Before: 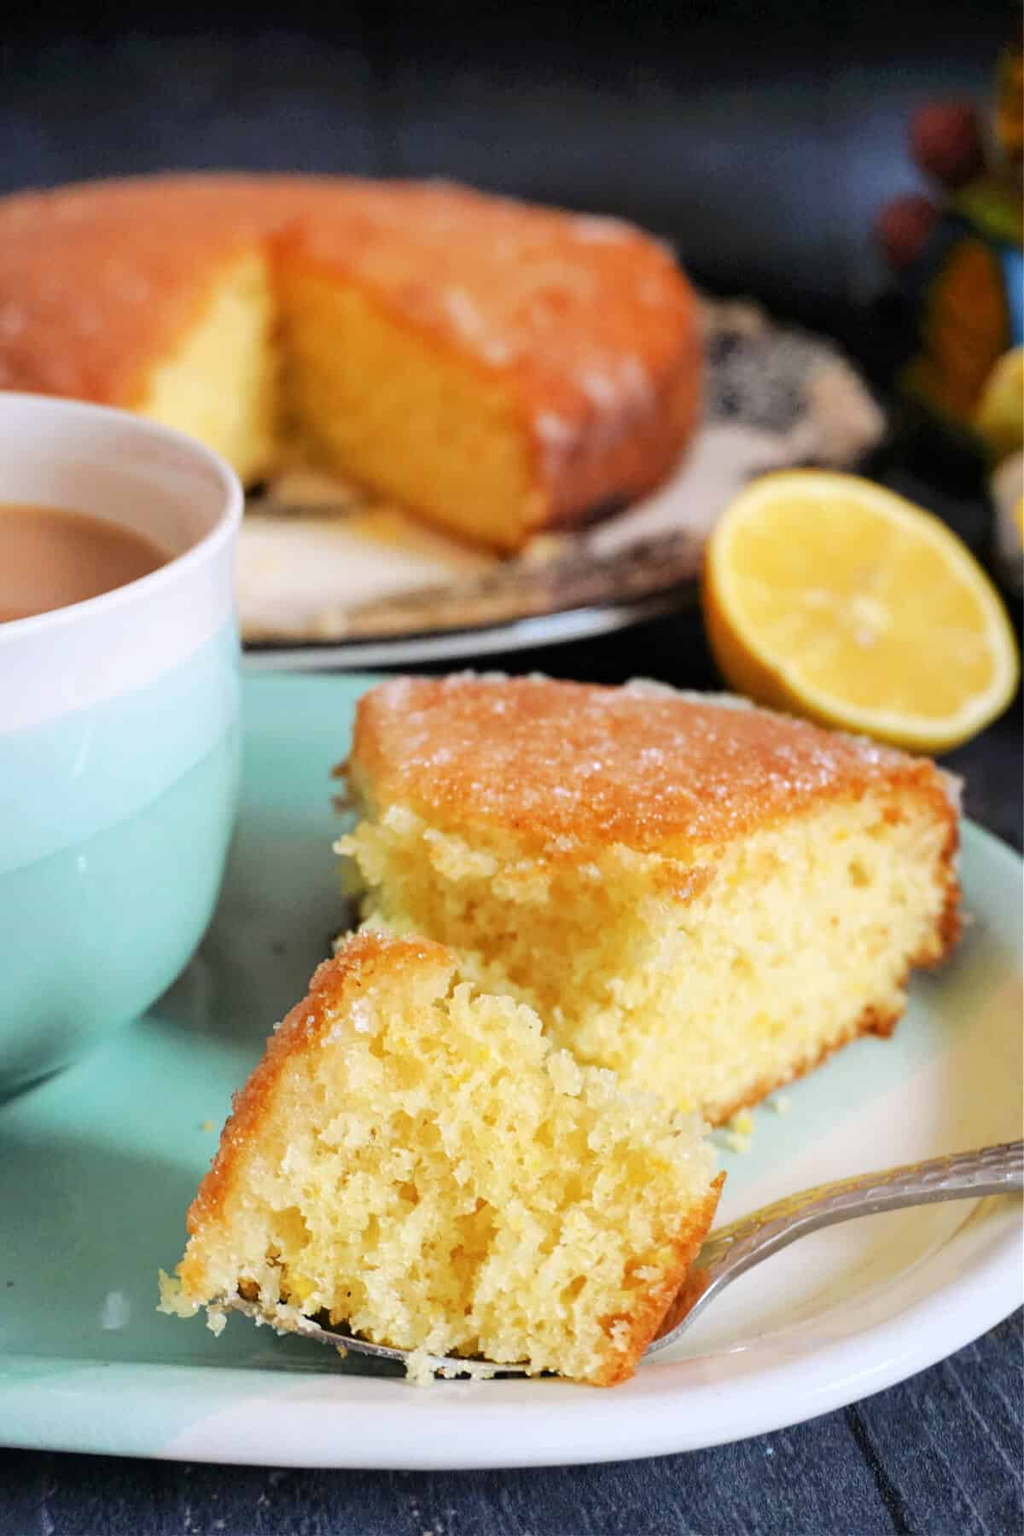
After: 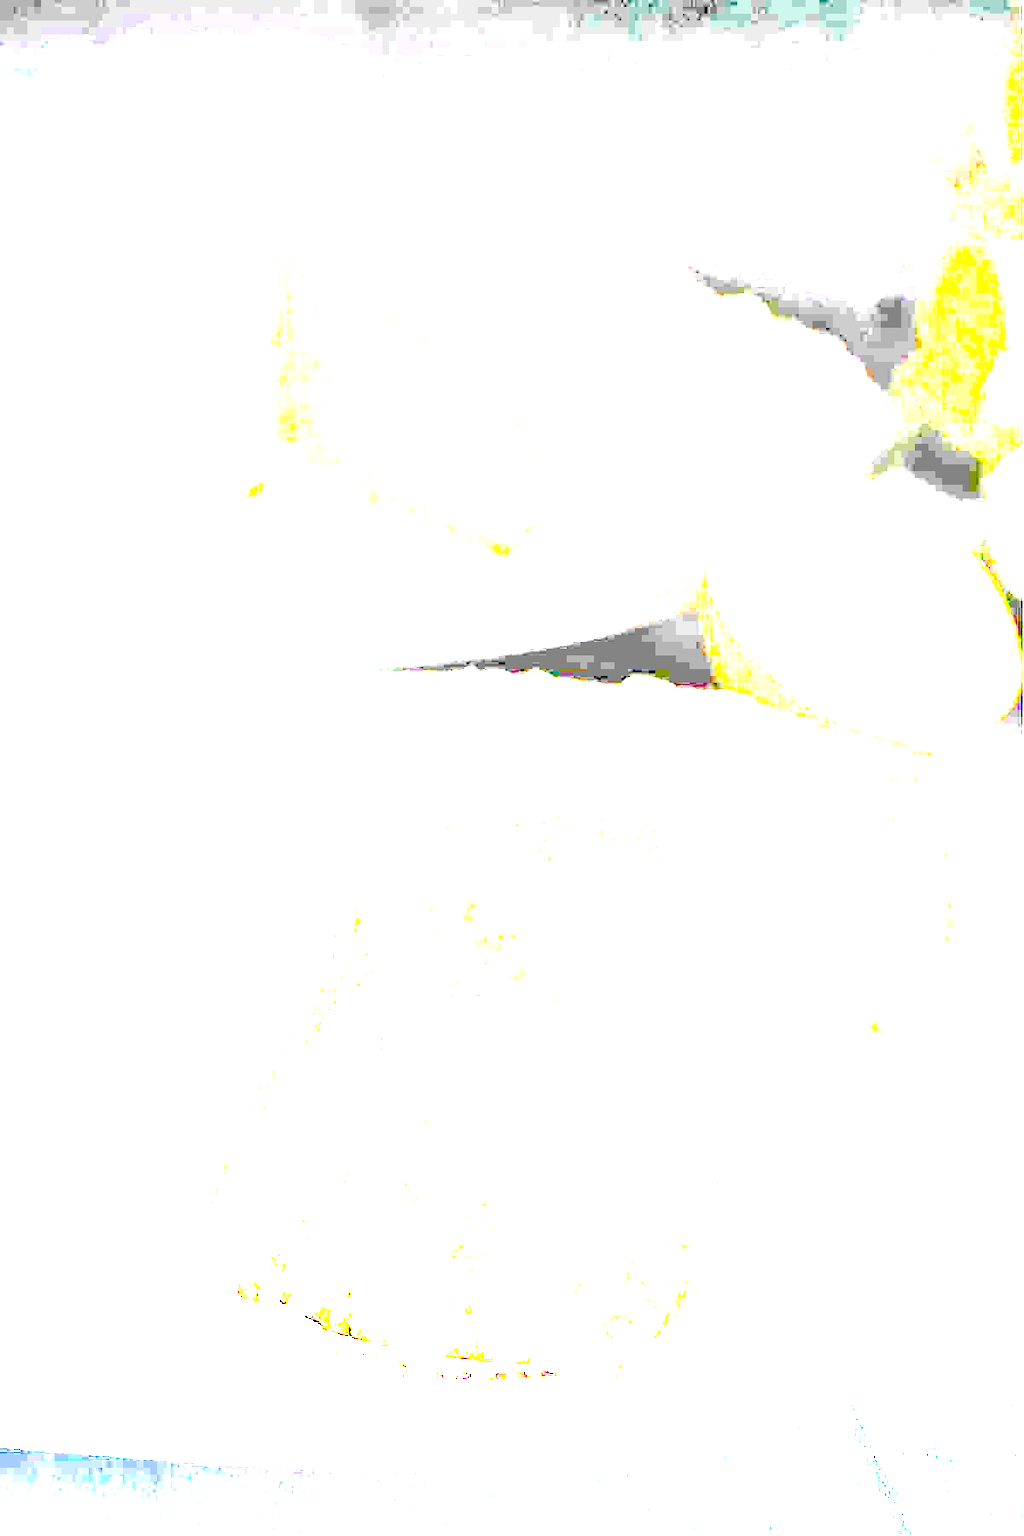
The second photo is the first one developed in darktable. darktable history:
exposure: exposure 7.995 EV, compensate highlight preservation false
